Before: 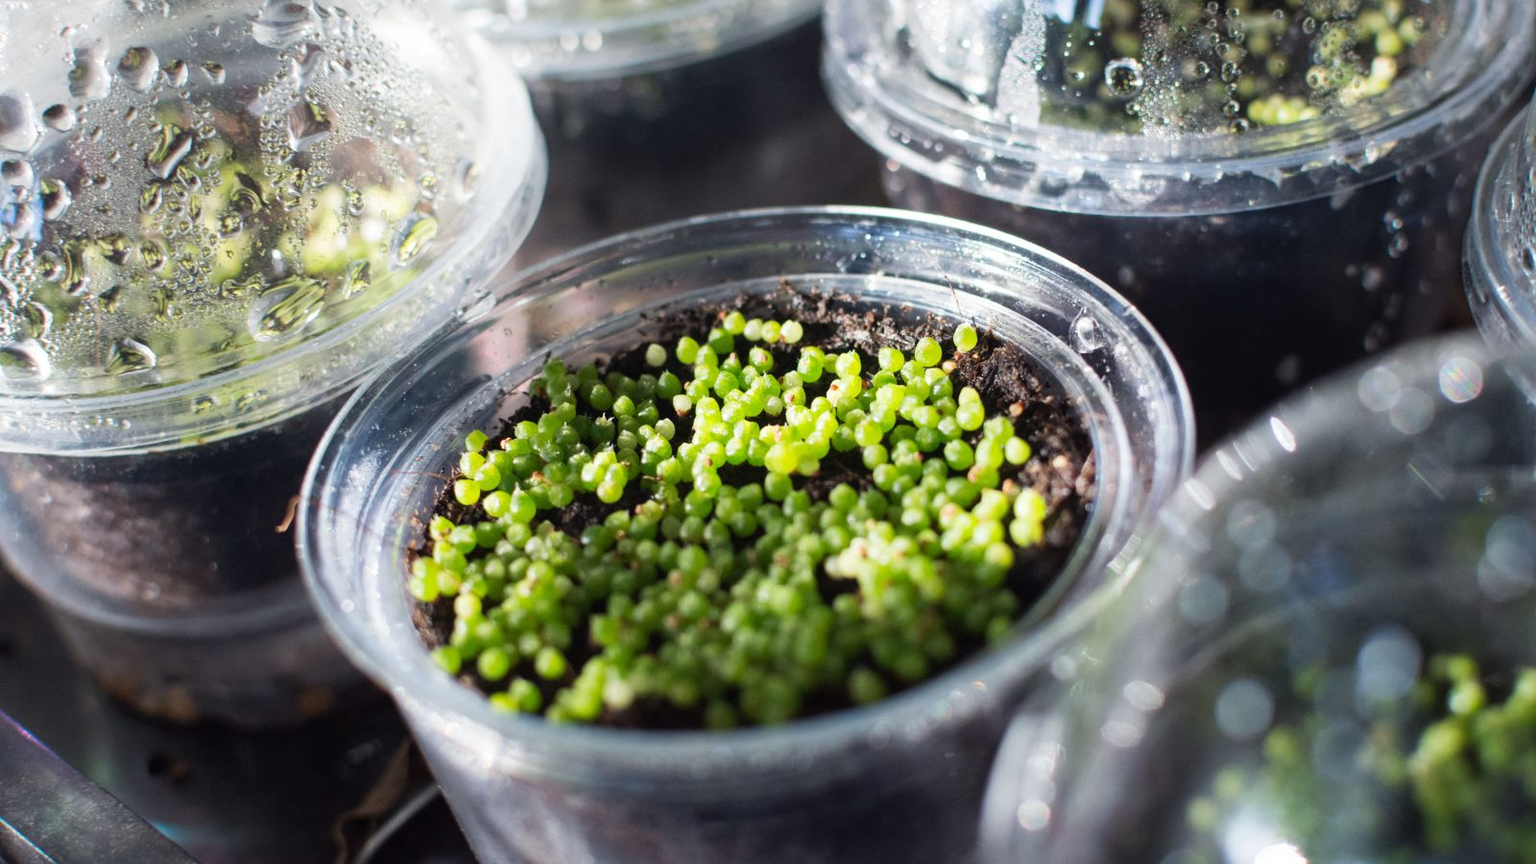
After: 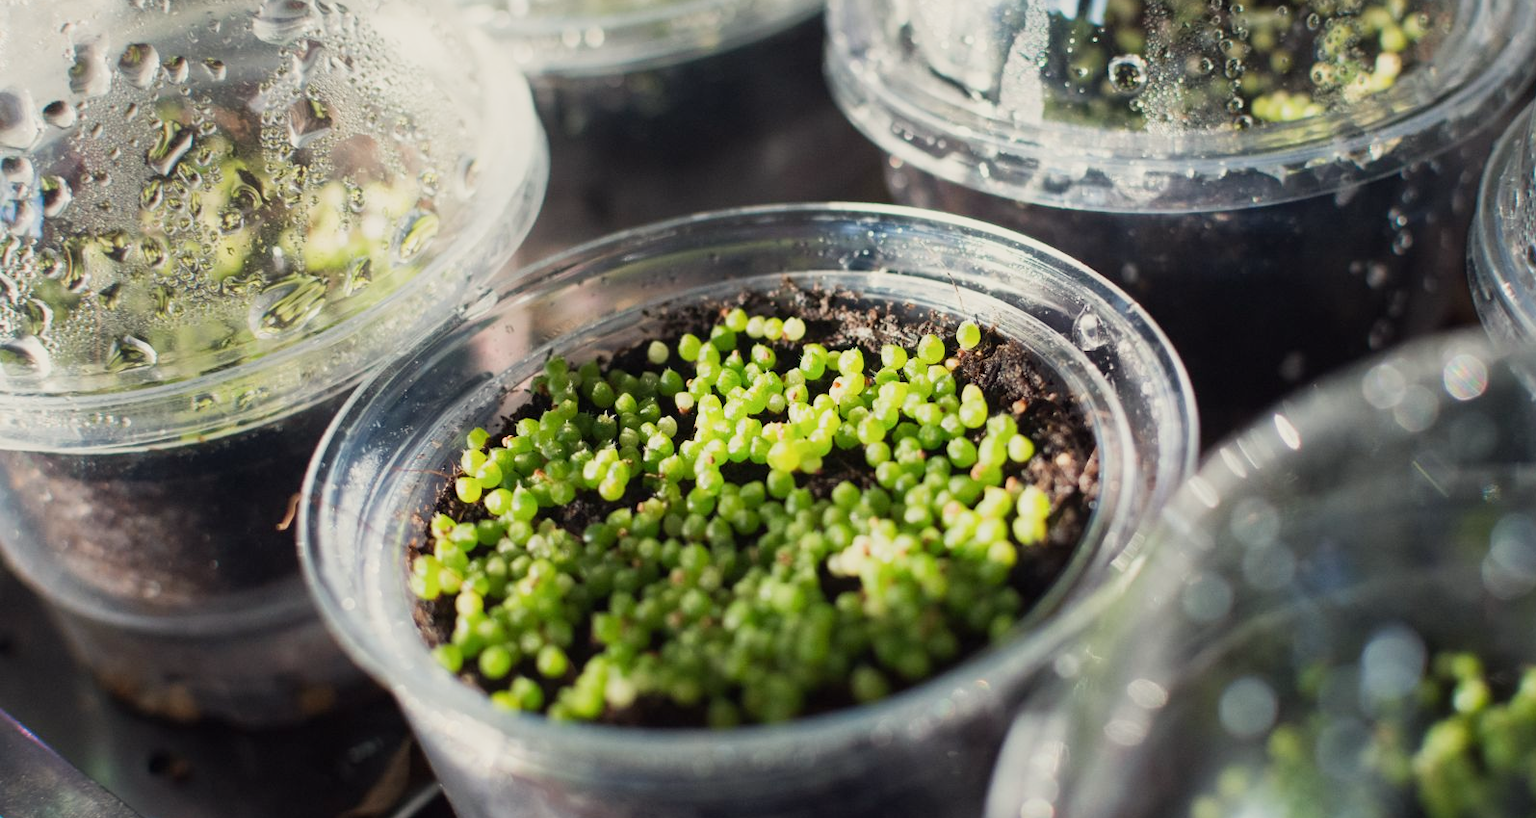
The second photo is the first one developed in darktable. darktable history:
sigmoid: contrast 1.22, skew 0.65
white balance: red 1.029, blue 0.92
crop: top 0.448%, right 0.264%, bottom 5.045%
